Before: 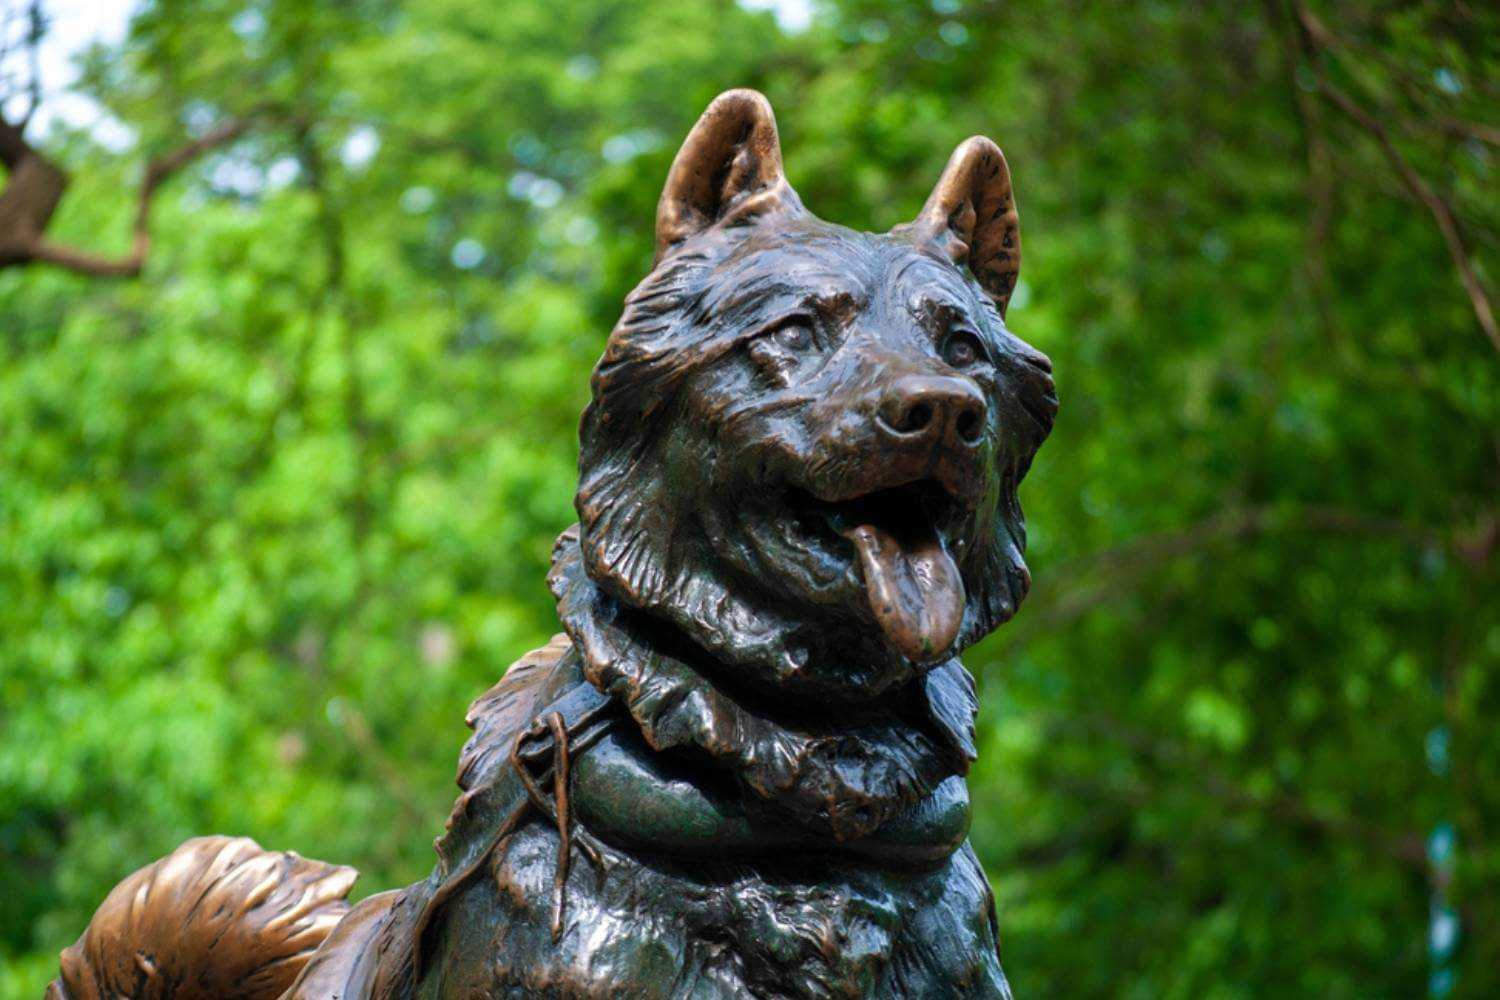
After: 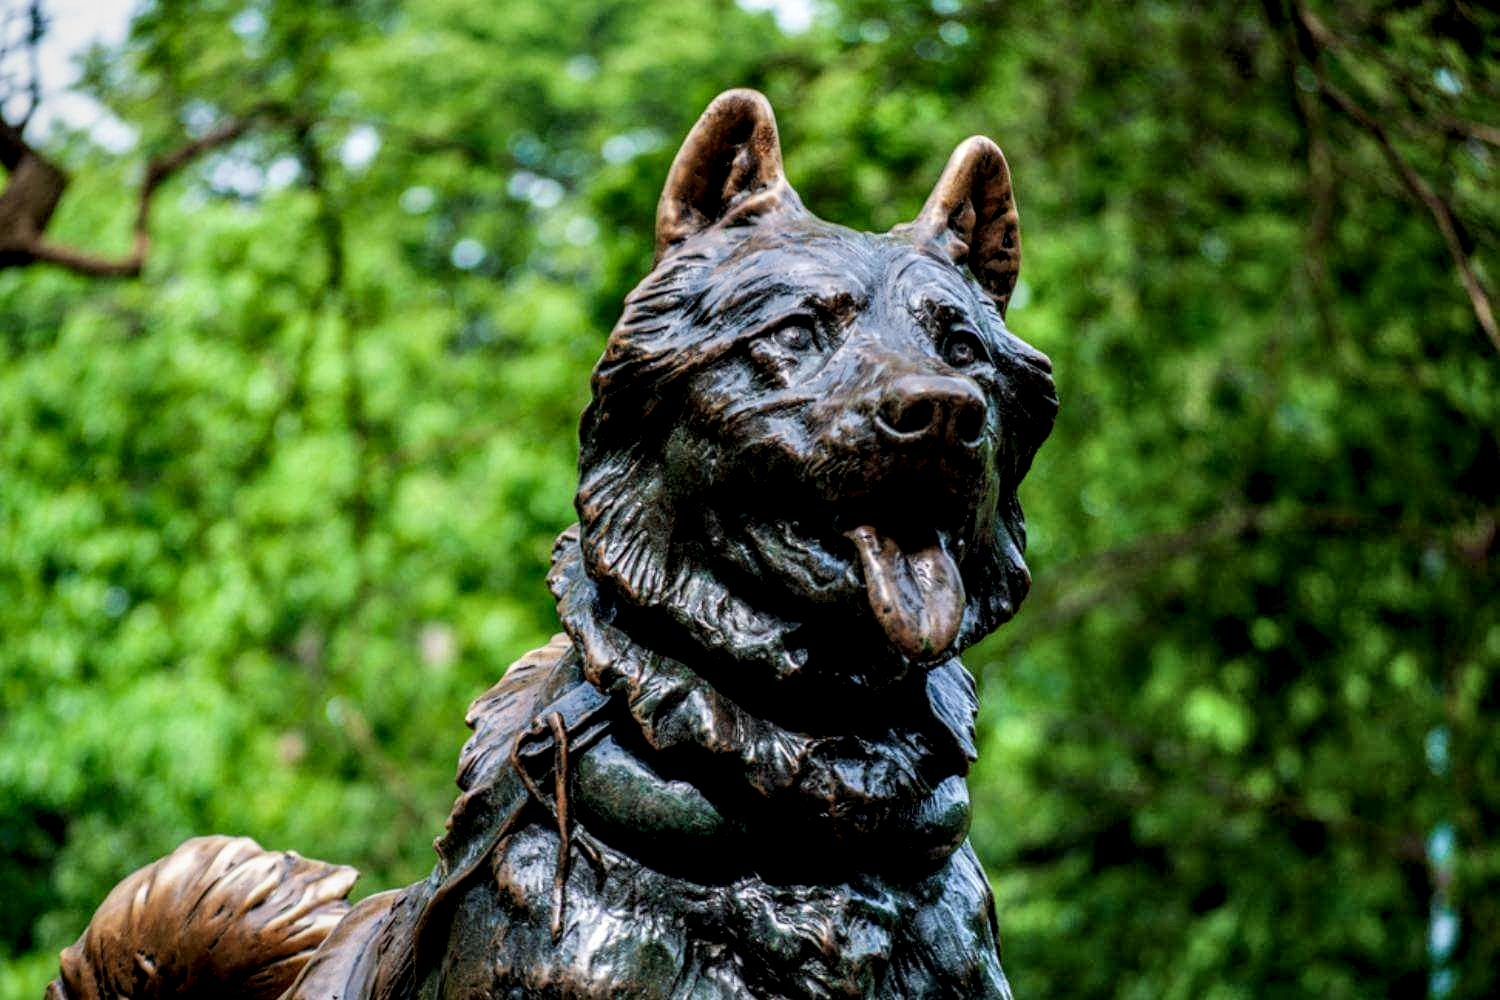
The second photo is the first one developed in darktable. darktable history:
filmic rgb: black relative exposure -7.65 EV, white relative exposure 4.56 EV, hardness 3.61, contrast 1.05
local contrast: highlights 12%, shadows 38%, detail 183%, midtone range 0.471
